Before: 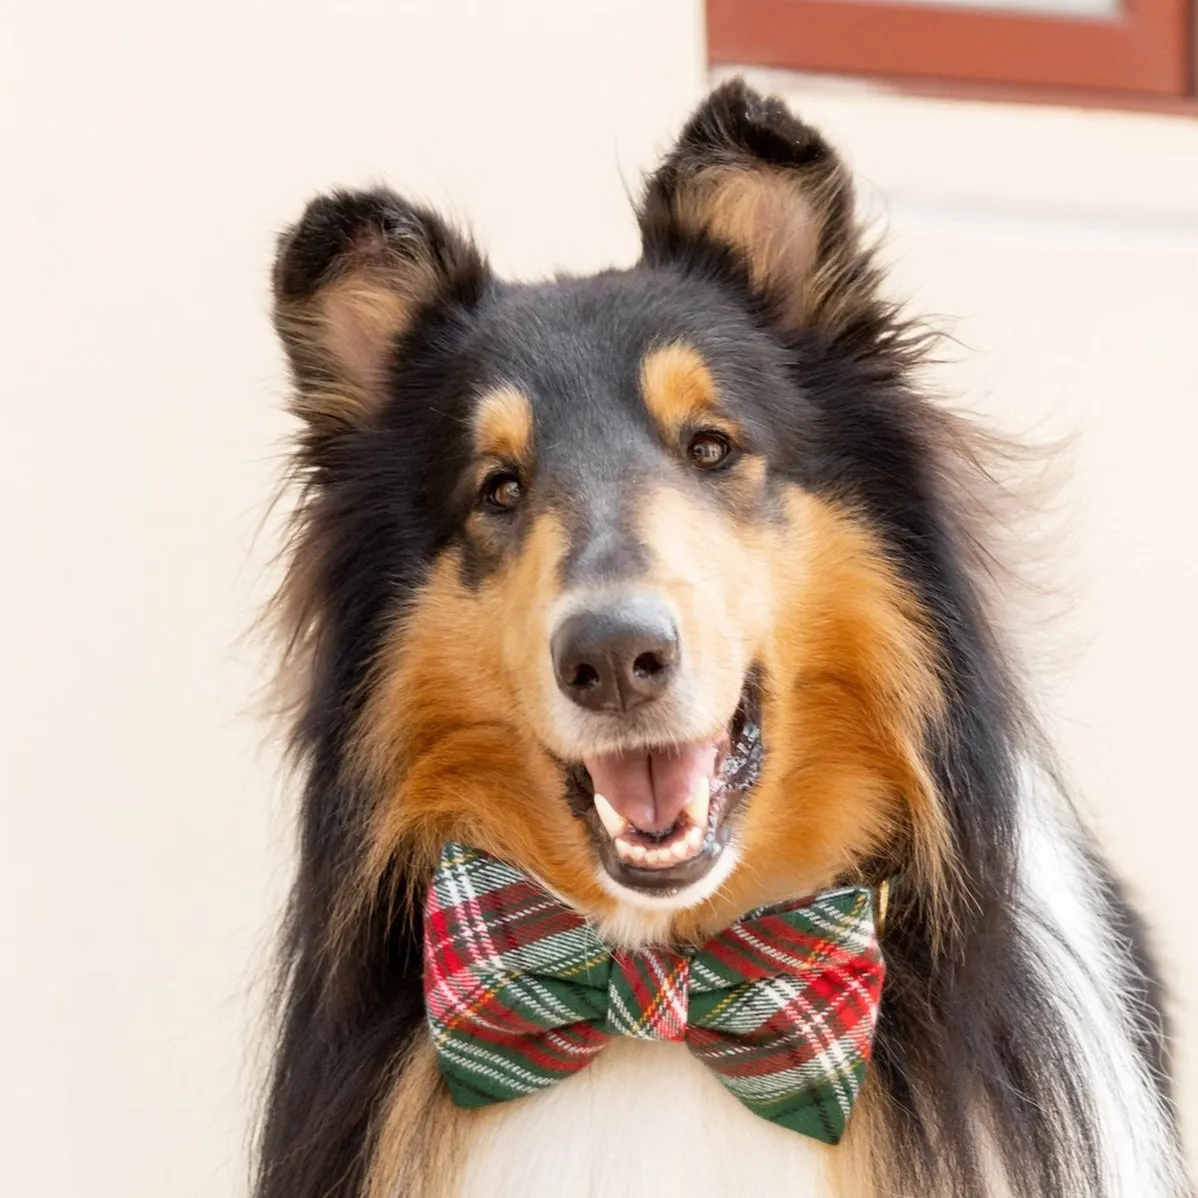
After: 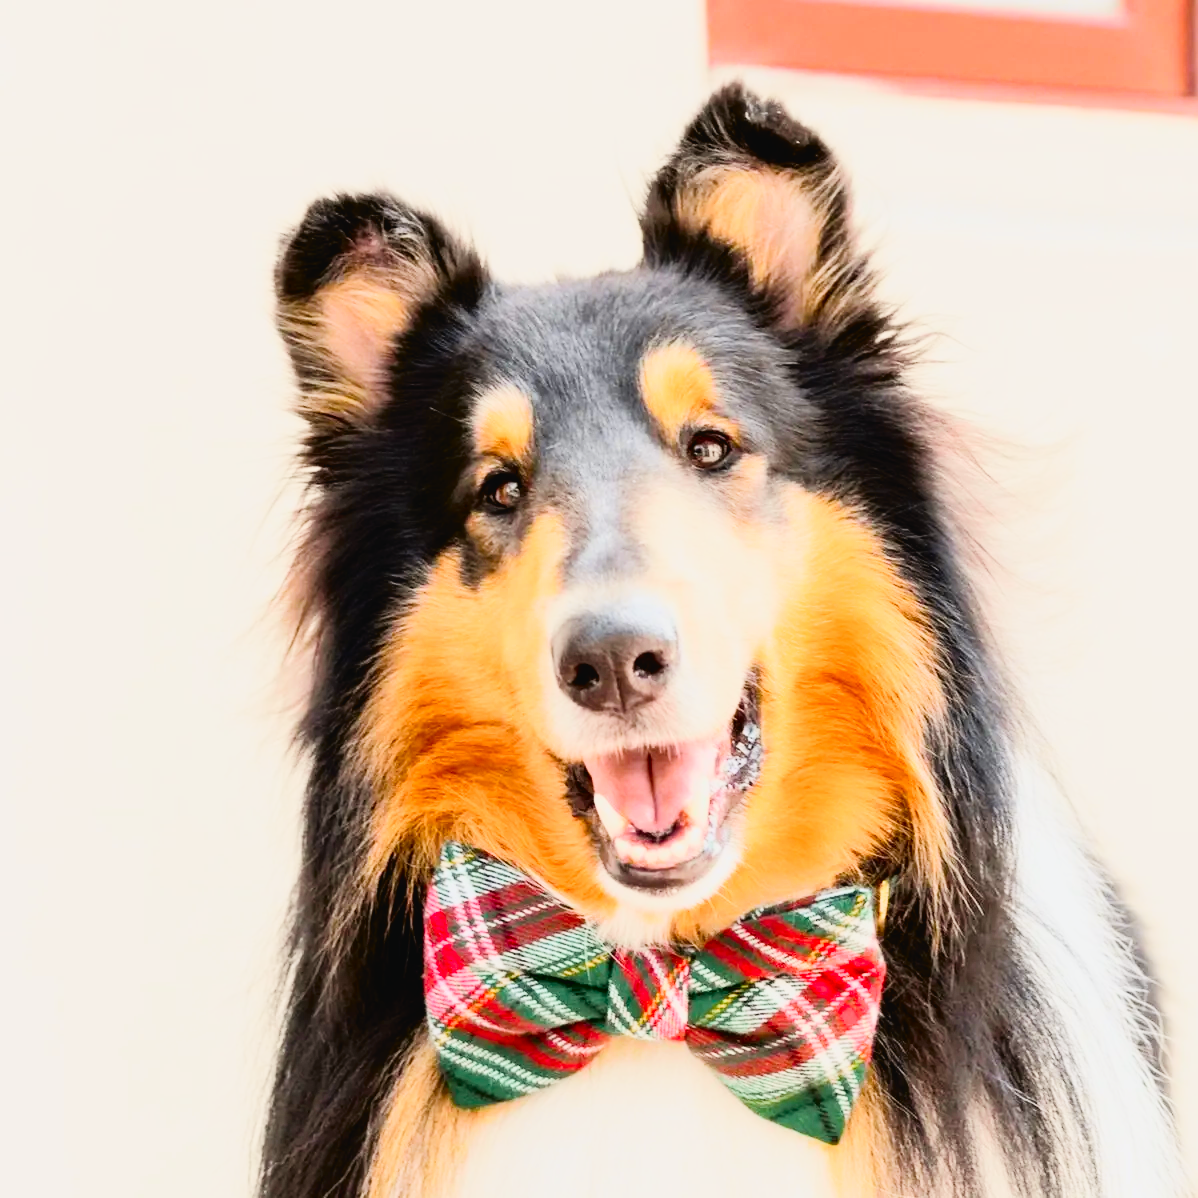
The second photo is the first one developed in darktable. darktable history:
tone equalizer: -8 EV -0.406 EV, -7 EV -0.421 EV, -6 EV -0.299 EV, -5 EV -0.223 EV, -3 EV 0.228 EV, -2 EV 0.304 EV, -1 EV 0.366 EV, +0 EV 0.44 EV
filmic rgb: black relative exposure -7.65 EV, white relative exposure 4.56 EV, hardness 3.61, iterations of high-quality reconstruction 0
tone curve: curves: ch0 [(0, 0.023) (0.132, 0.075) (0.251, 0.186) (0.463, 0.461) (0.662, 0.757) (0.854, 0.909) (1, 0.973)]; ch1 [(0, 0) (0.447, 0.411) (0.483, 0.469) (0.498, 0.496) (0.518, 0.514) (0.561, 0.579) (0.604, 0.645) (0.669, 0.73) (0.819, 0.93) (1, 1)]; ch2 [(0, 0) (0.307, 0.315) (0.425, 0.438) (0.483, 0.477) (0.503, 0.503) (0.526, 0.534) (0.567, 0.569) (0.617, 0.674) (0.703, 0.797) (0.985, 0.966)], color space Lab, independent channels, preserve colors none
exposure: exposure 0.741 EV, compensate highlight preservation false
